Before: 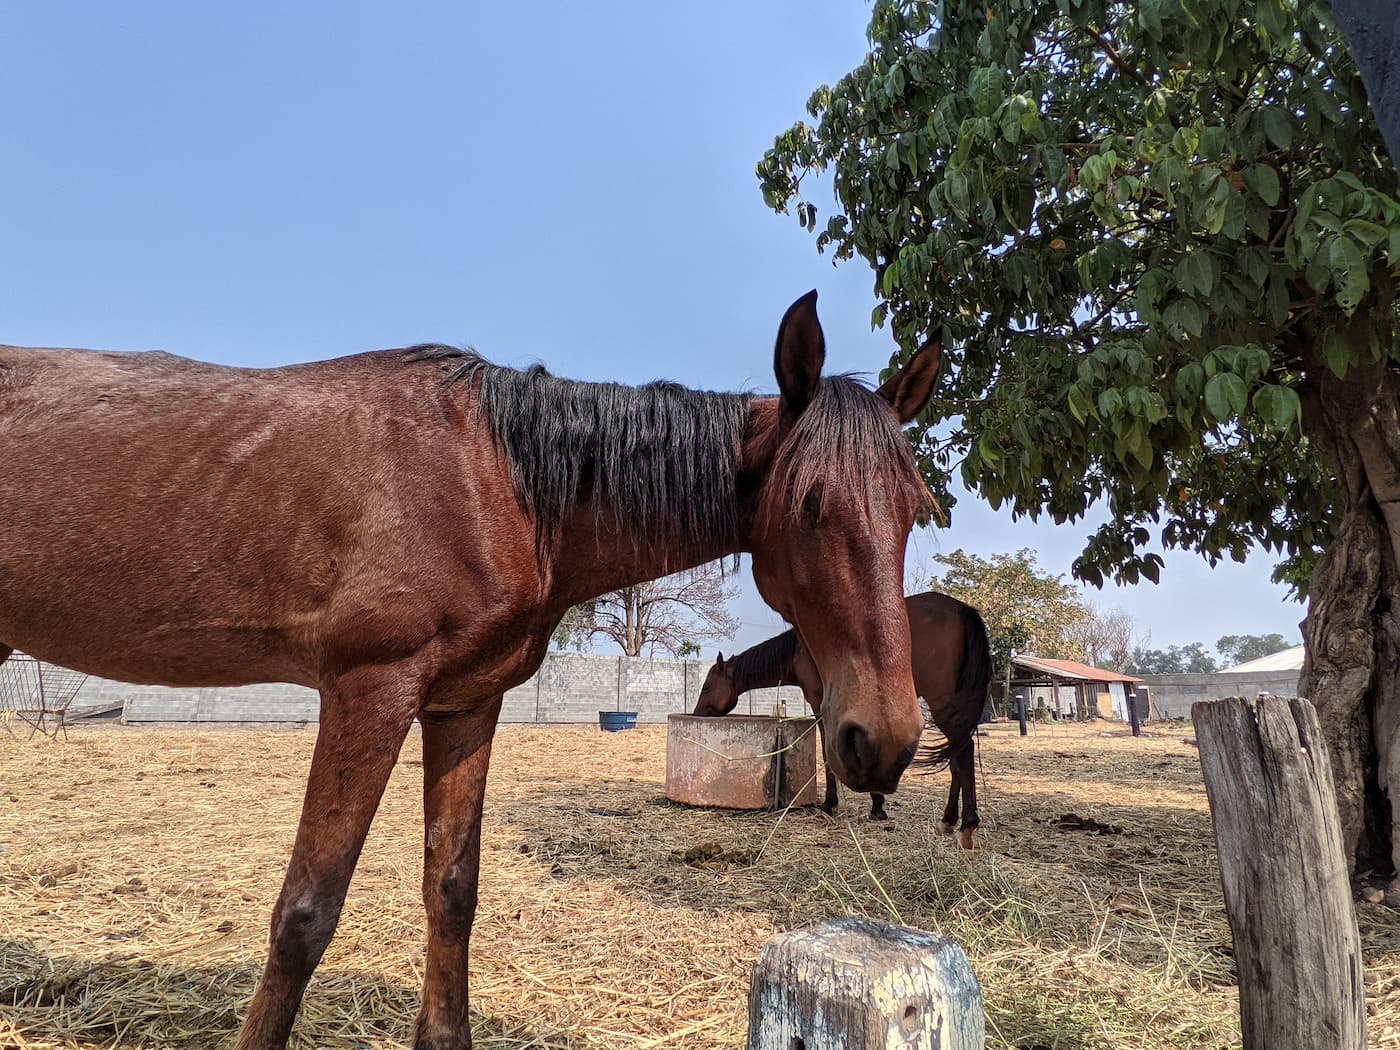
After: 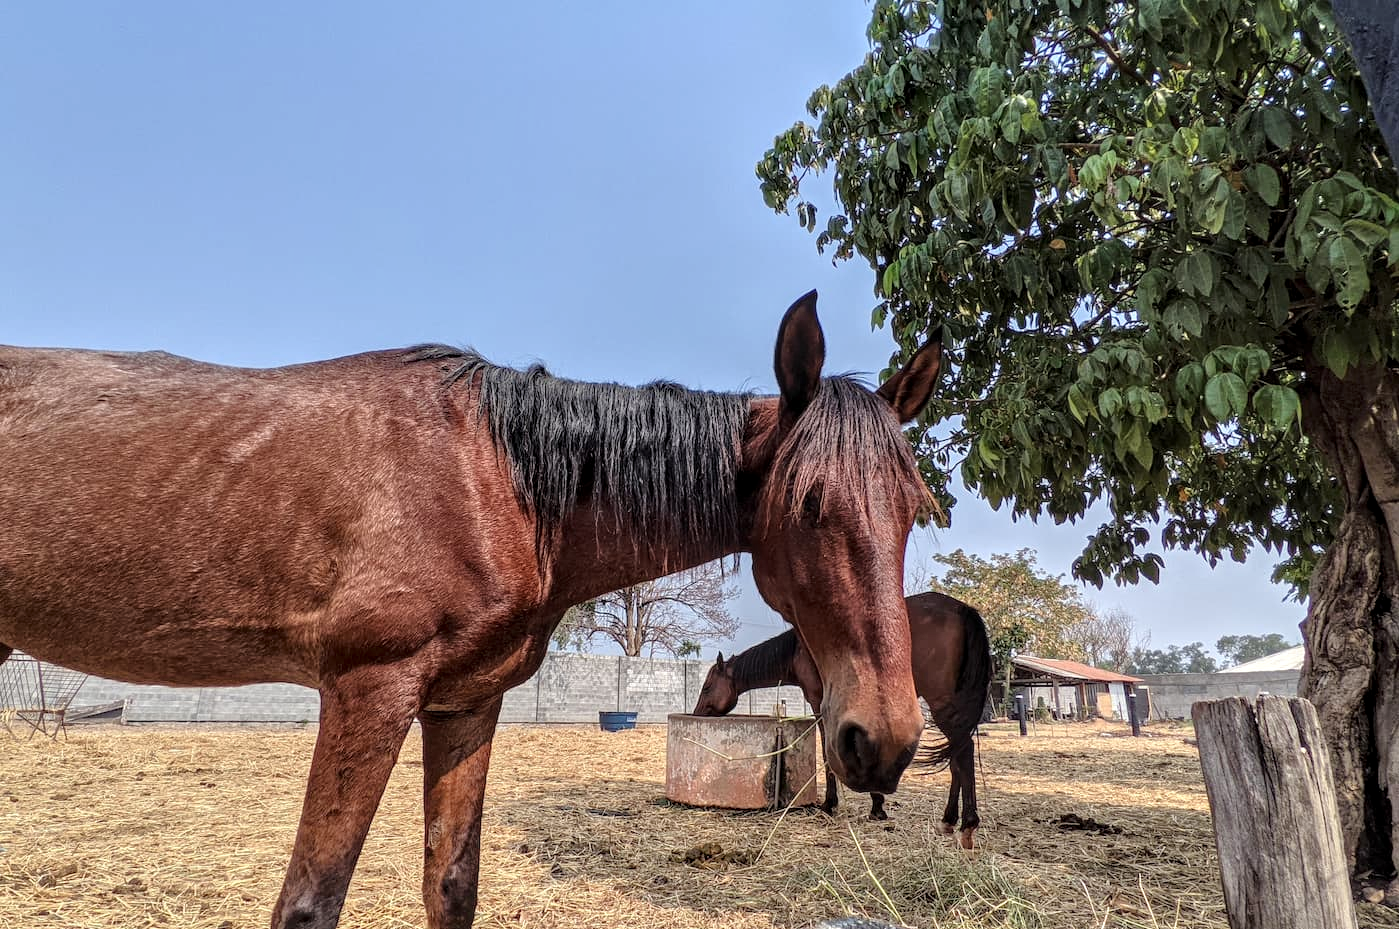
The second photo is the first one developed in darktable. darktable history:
tone equalizer: -8 EV 0.001 EV, -7 EV -0.004 EV, -6 EV 0.009 EV, -5 EV 0.032 EV, -4 EV 0.276 EV, -3 EV 0.644 EV, -2 EV 0.584 EV, -1 EV 0.187 EV, +0 EV 0.024 EV
local contrast: on, module defaults
crop and rotate: top 0%, bottom 11.49%
